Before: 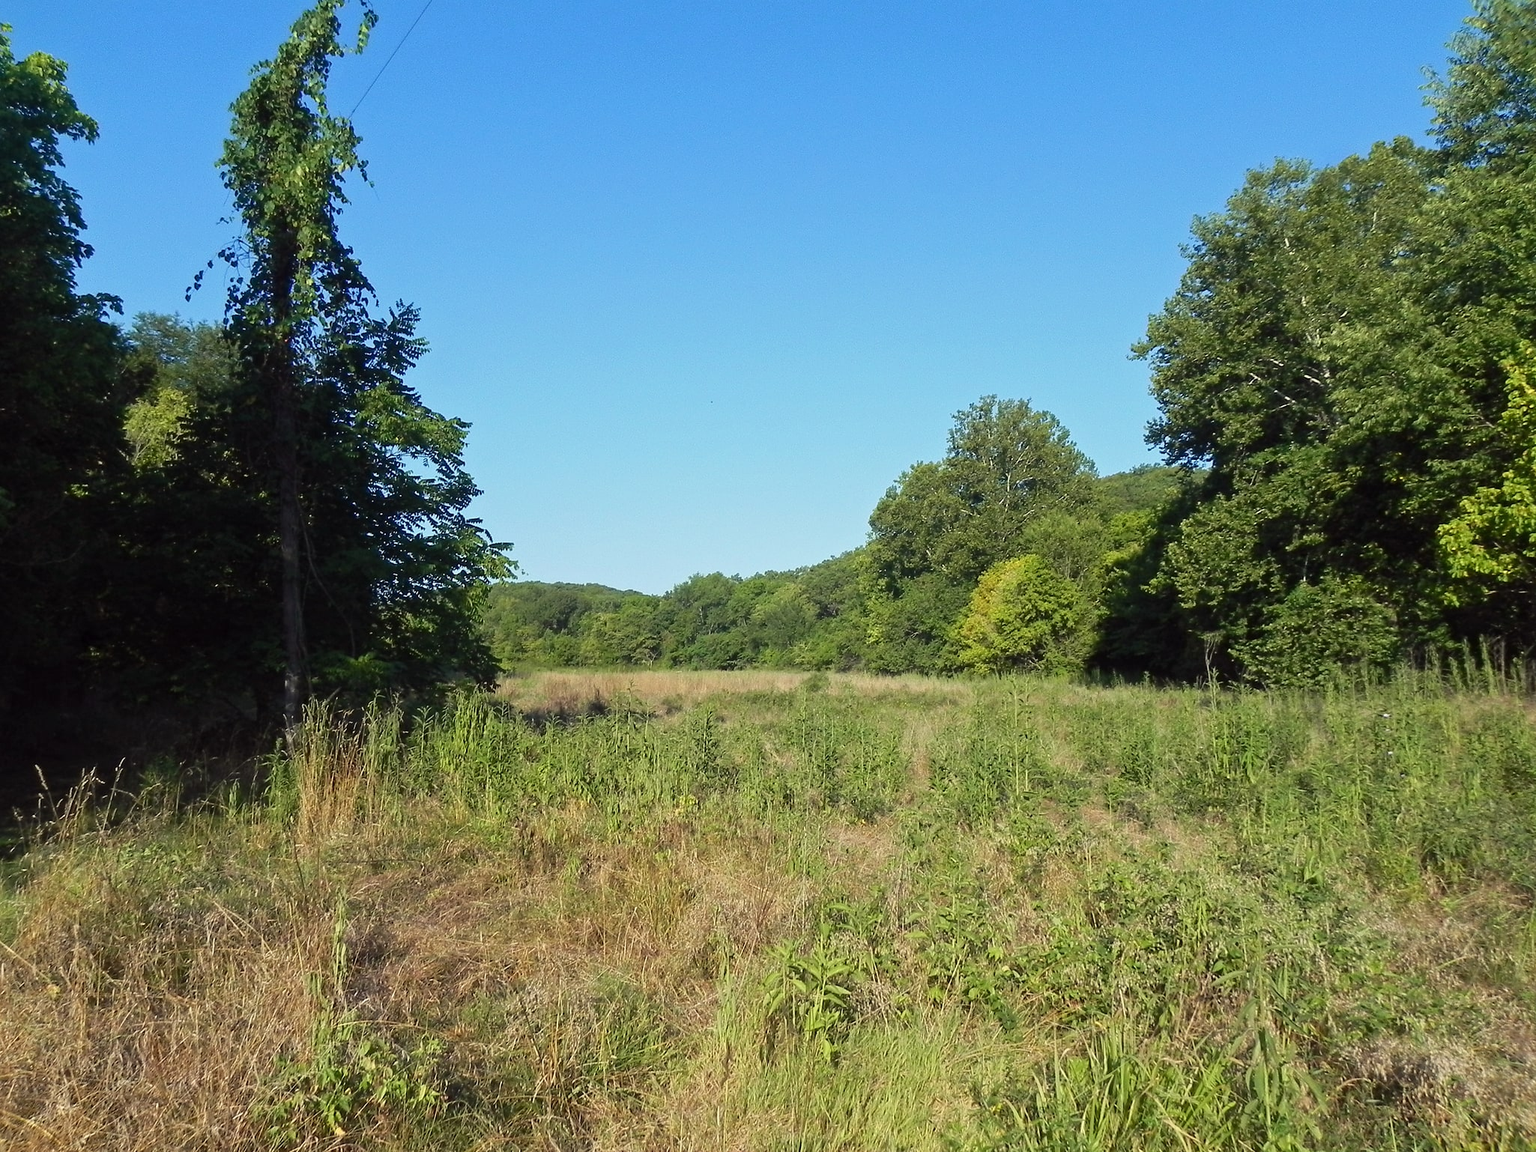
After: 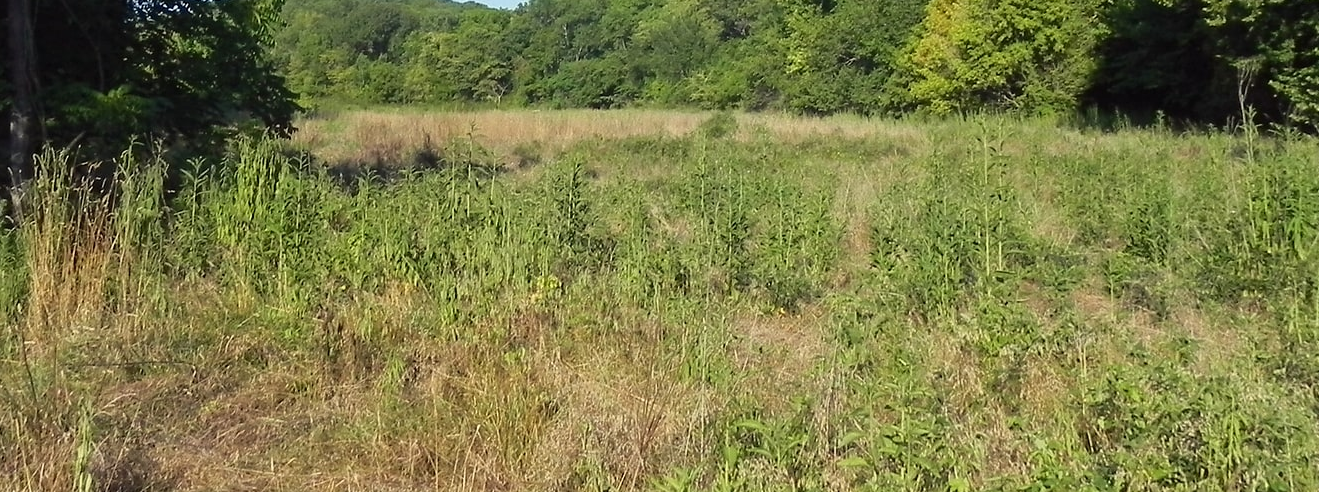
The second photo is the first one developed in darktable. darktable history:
shadows and highlights: radius 337.17, shadows 29.01, soften with gaussian
crop: left 18.091%, top 51.13%, right 17.525%, bottom 16.85%
